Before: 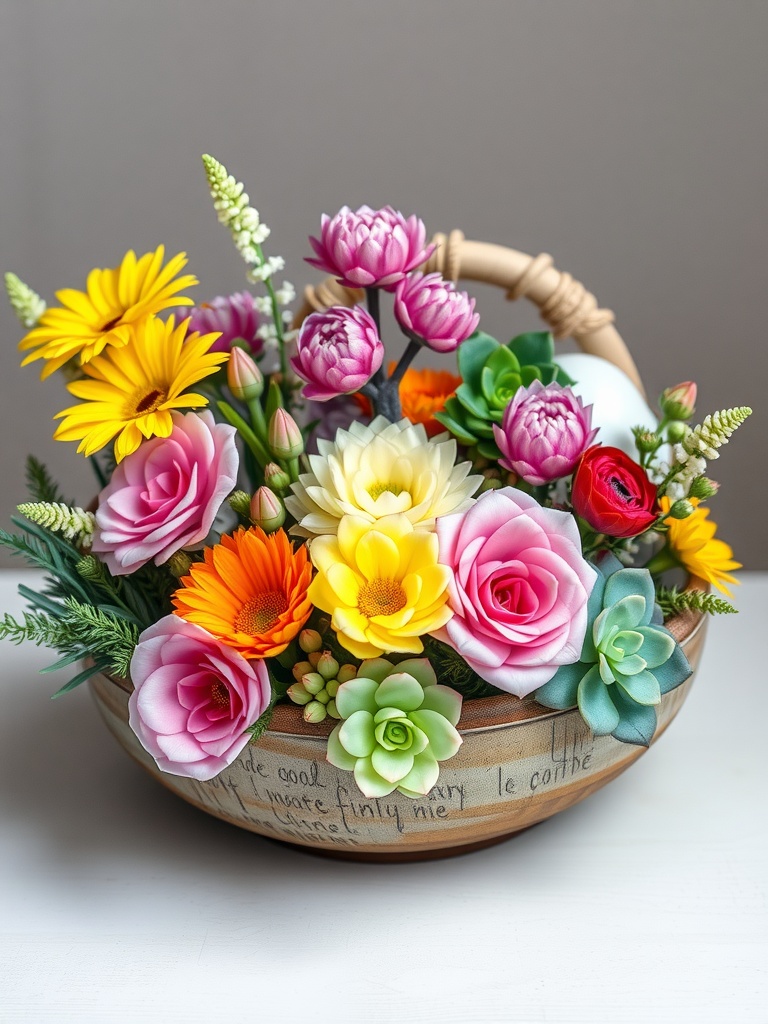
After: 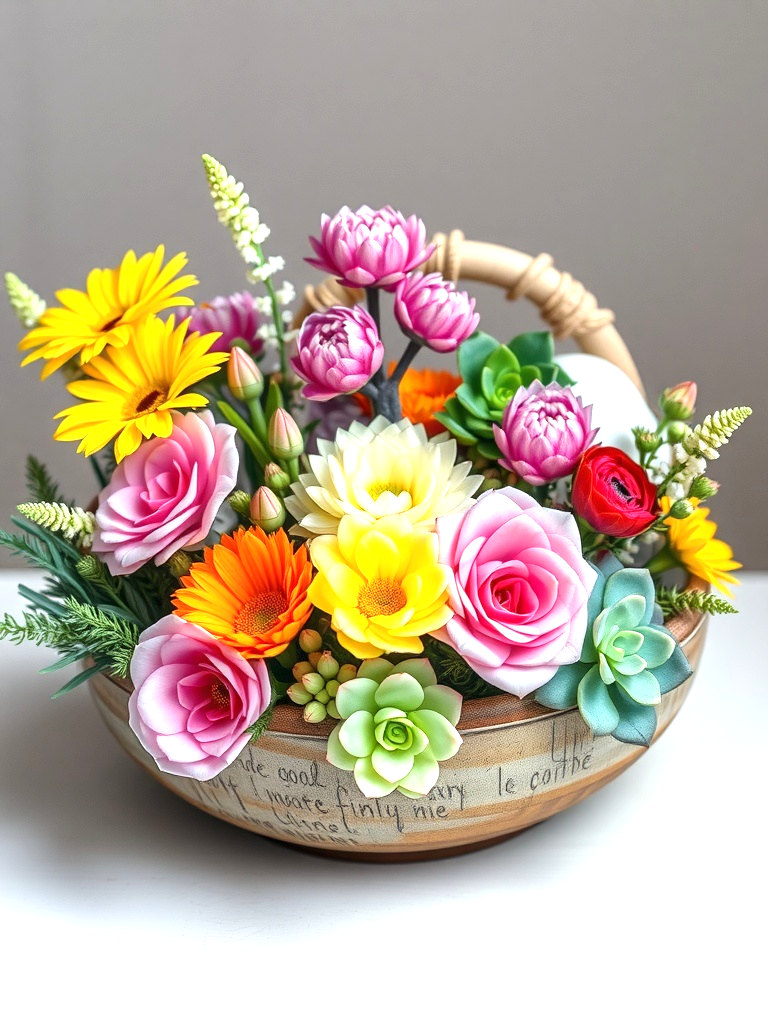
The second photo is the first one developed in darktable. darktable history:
base curve: exposure shift 0, preserve colors none
exposure: exposure 0.6 EV, compensate highlight preservation false
